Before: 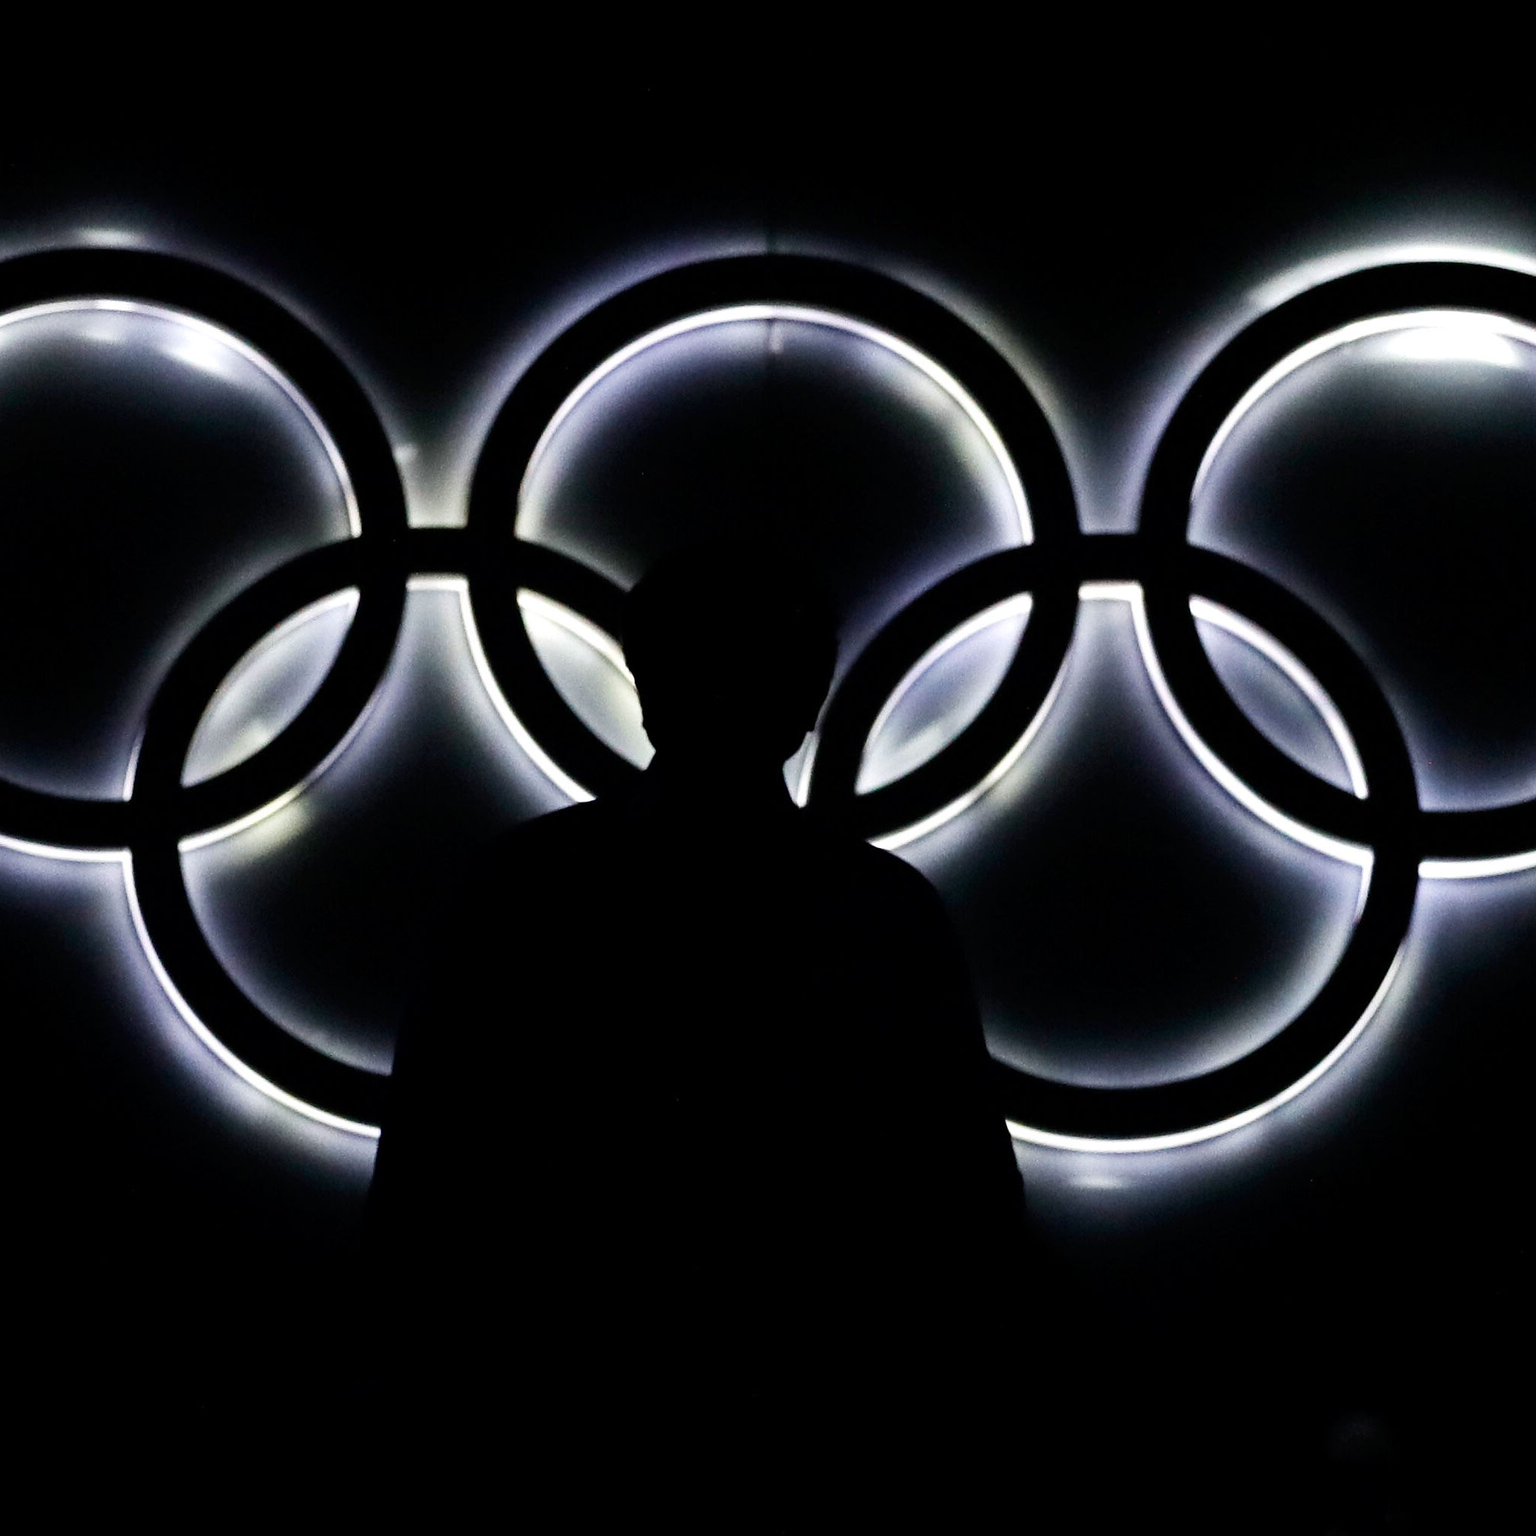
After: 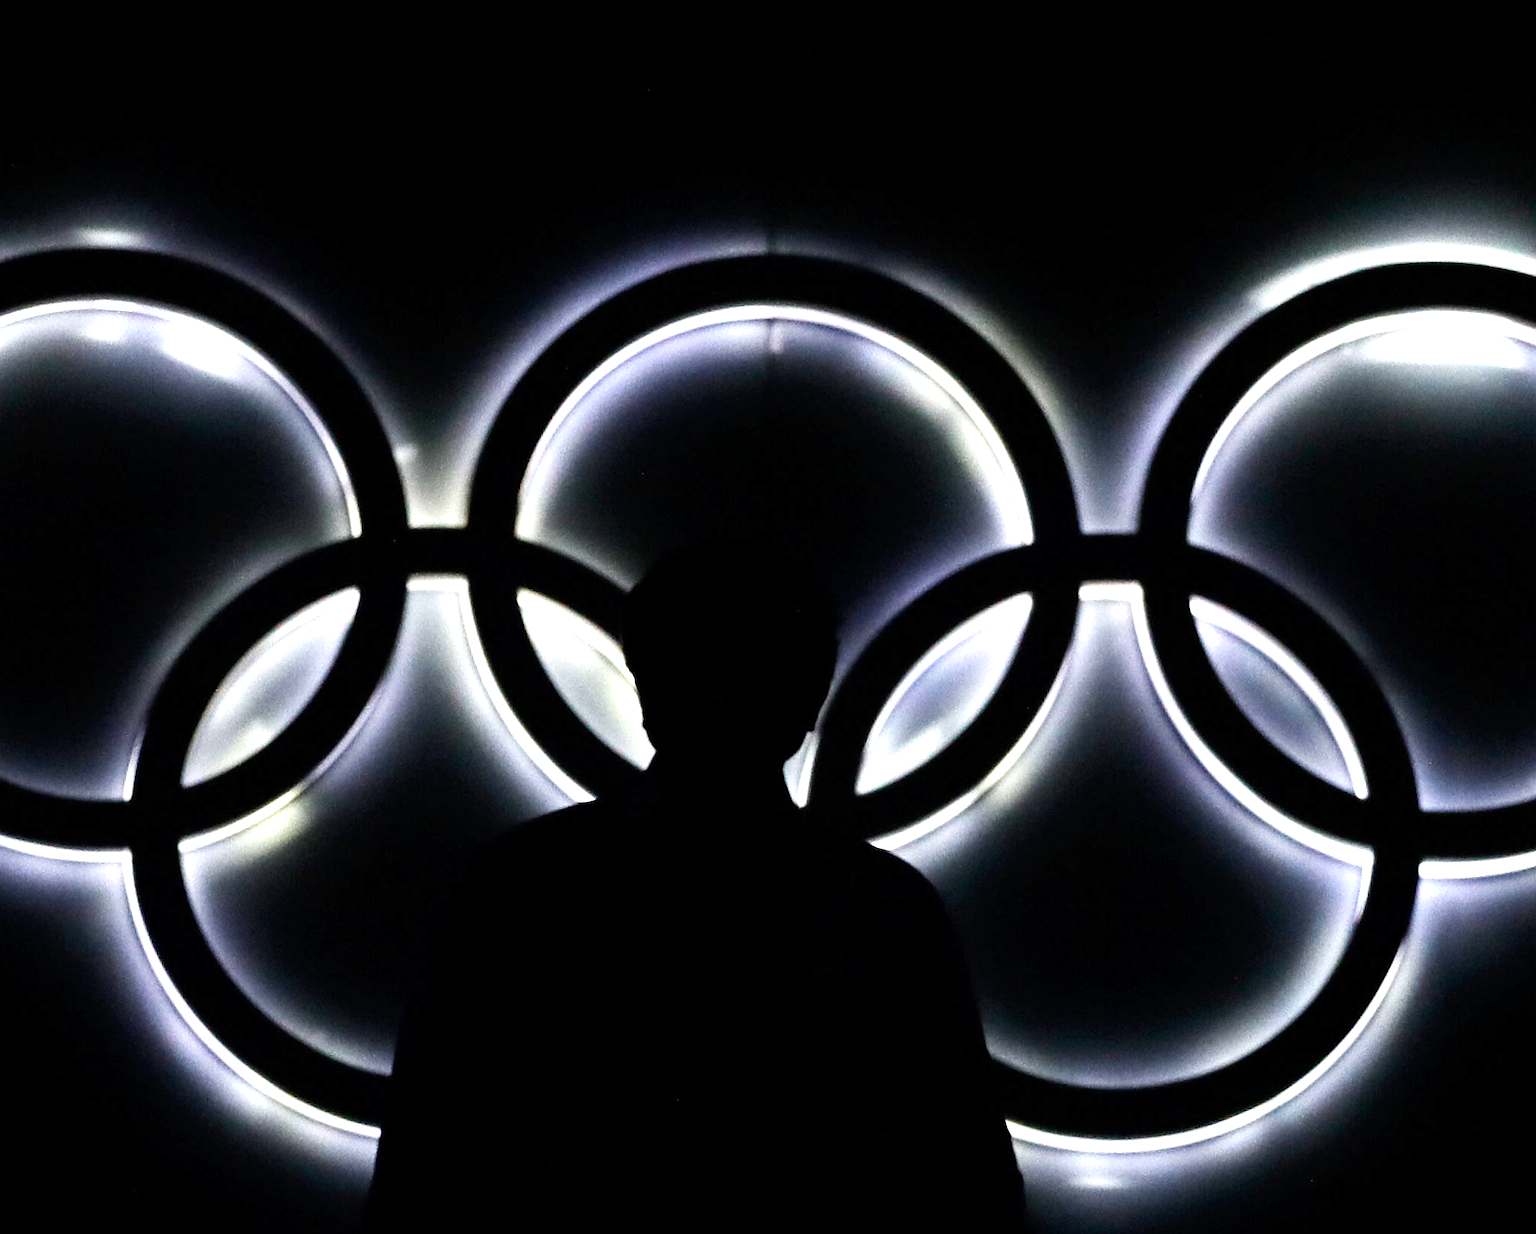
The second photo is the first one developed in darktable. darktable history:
crop: bottom 19.6%
exposure: exposure 0.654 EV, compensate highlight preservation false
